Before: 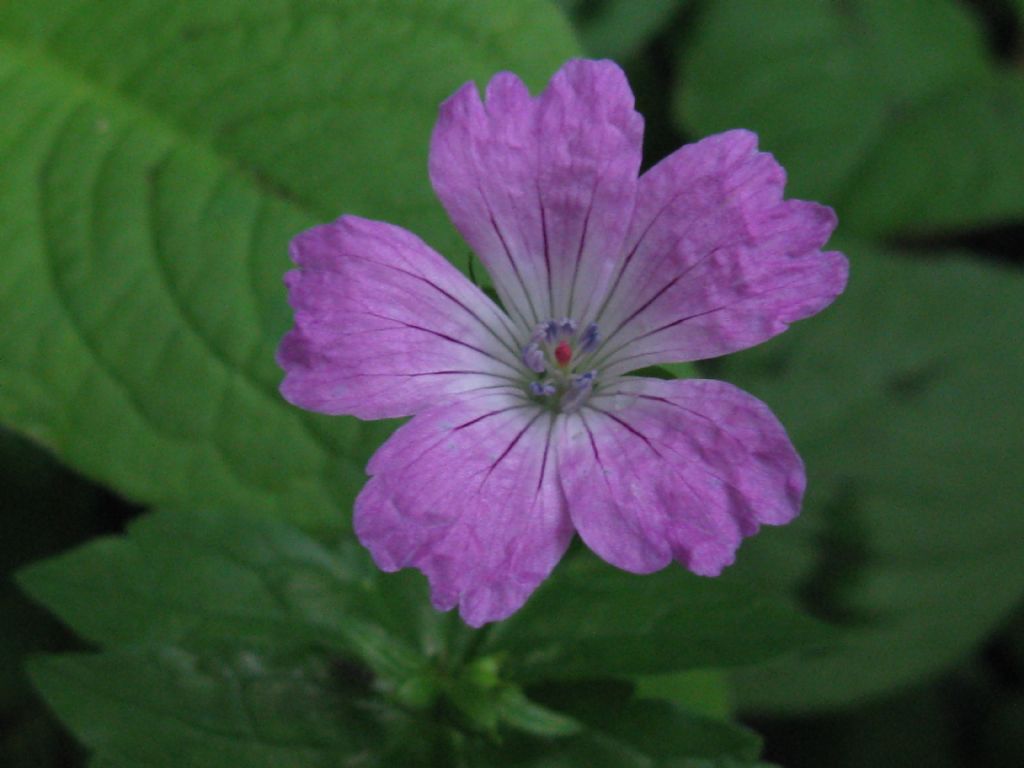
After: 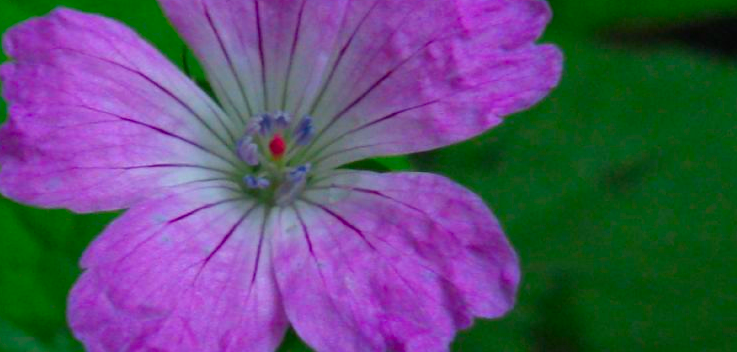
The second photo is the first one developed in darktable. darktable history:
crop and rotate: left 27.938%, top 27.046%, bottom 27.046%
color correction: highlights a* -10.77, highlights b* 9.8, saturation 1.72
